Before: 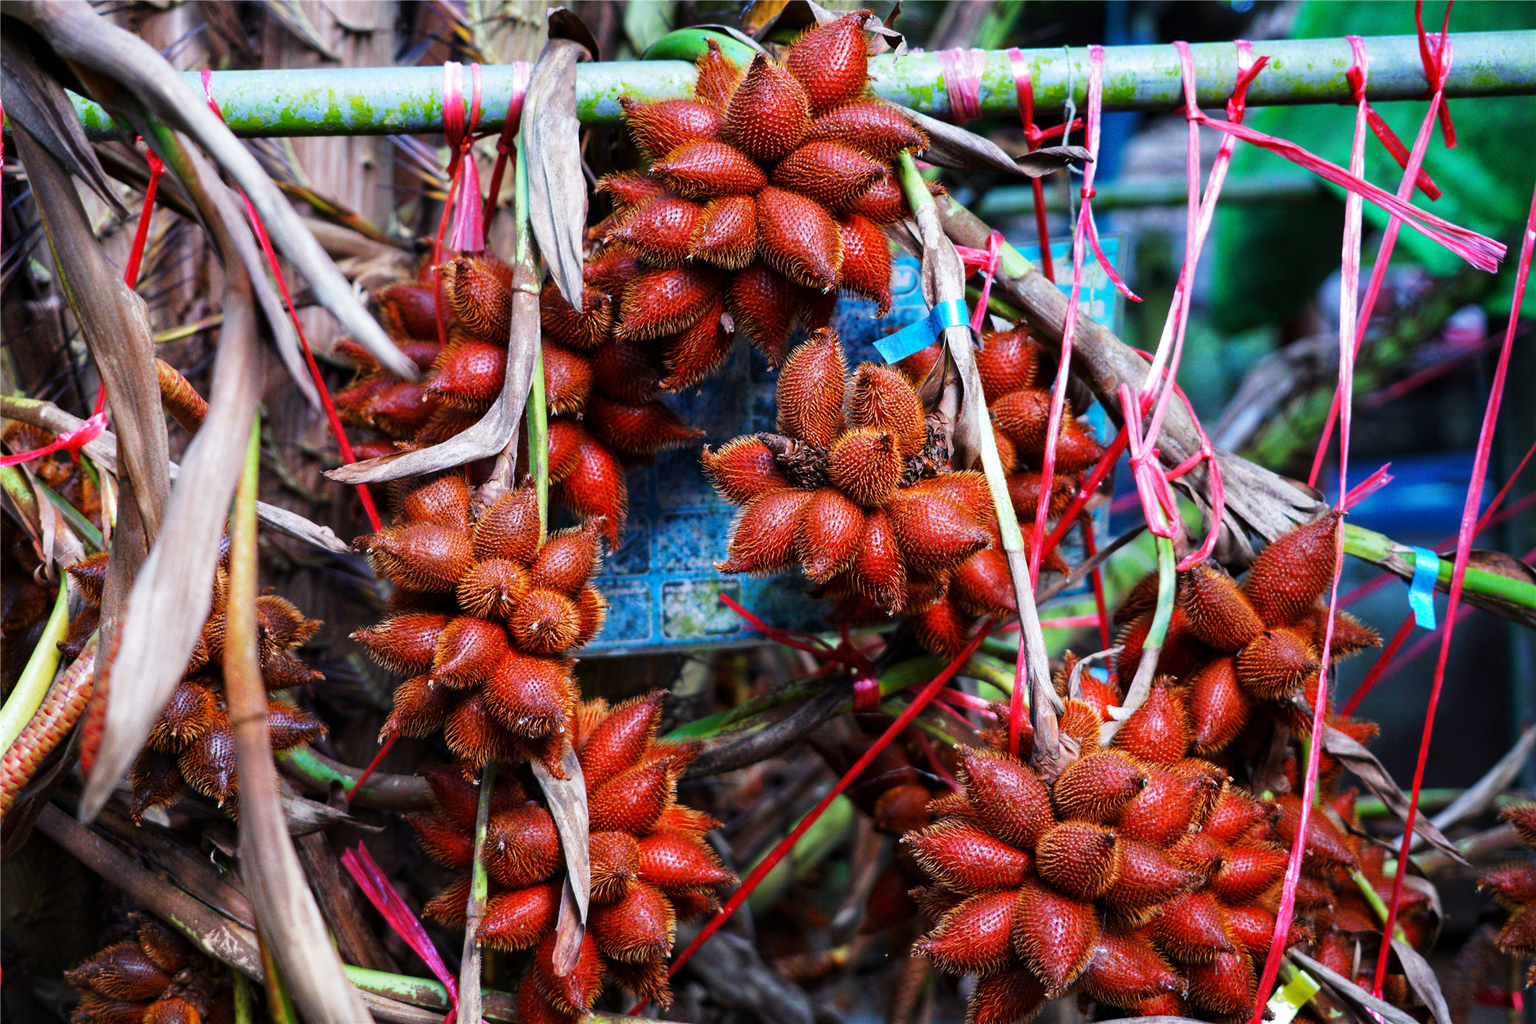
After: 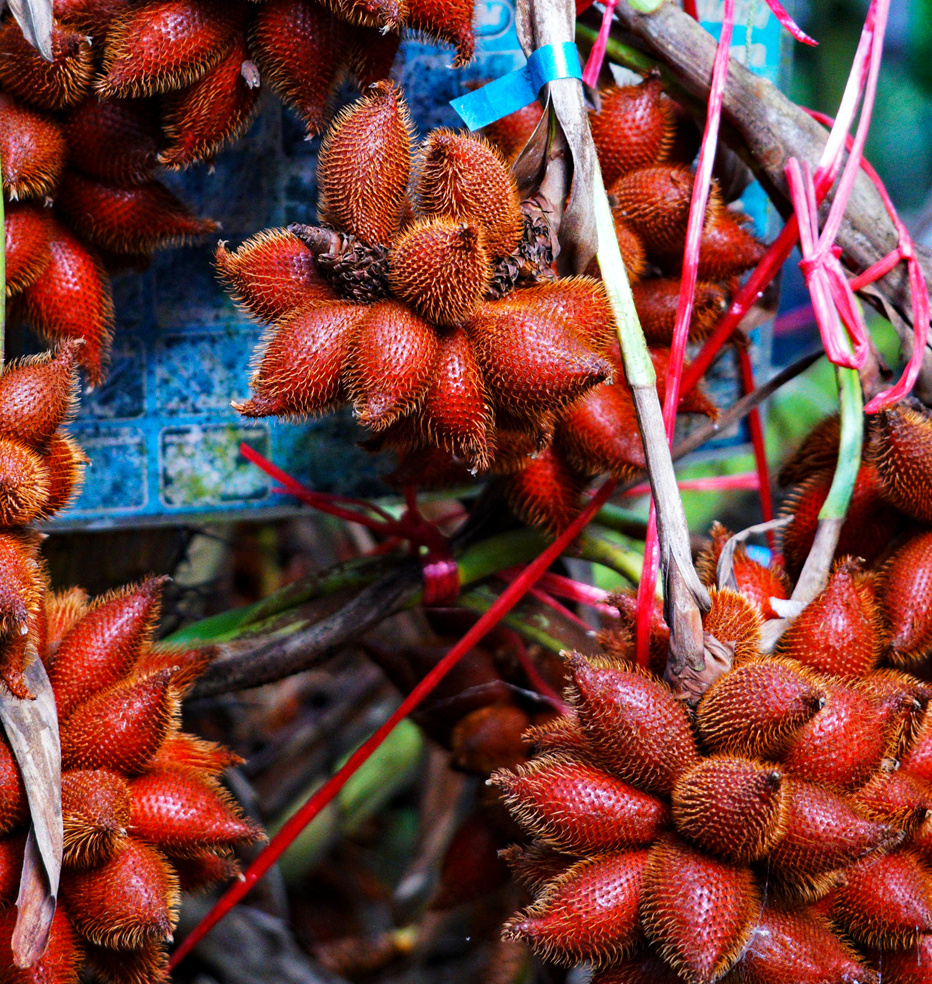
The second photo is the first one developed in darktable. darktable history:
crop: left 35.432%, top 26.233%, right 20.145%, bottom 3.432%
haze removal: compatibility mode true, adaptive false
